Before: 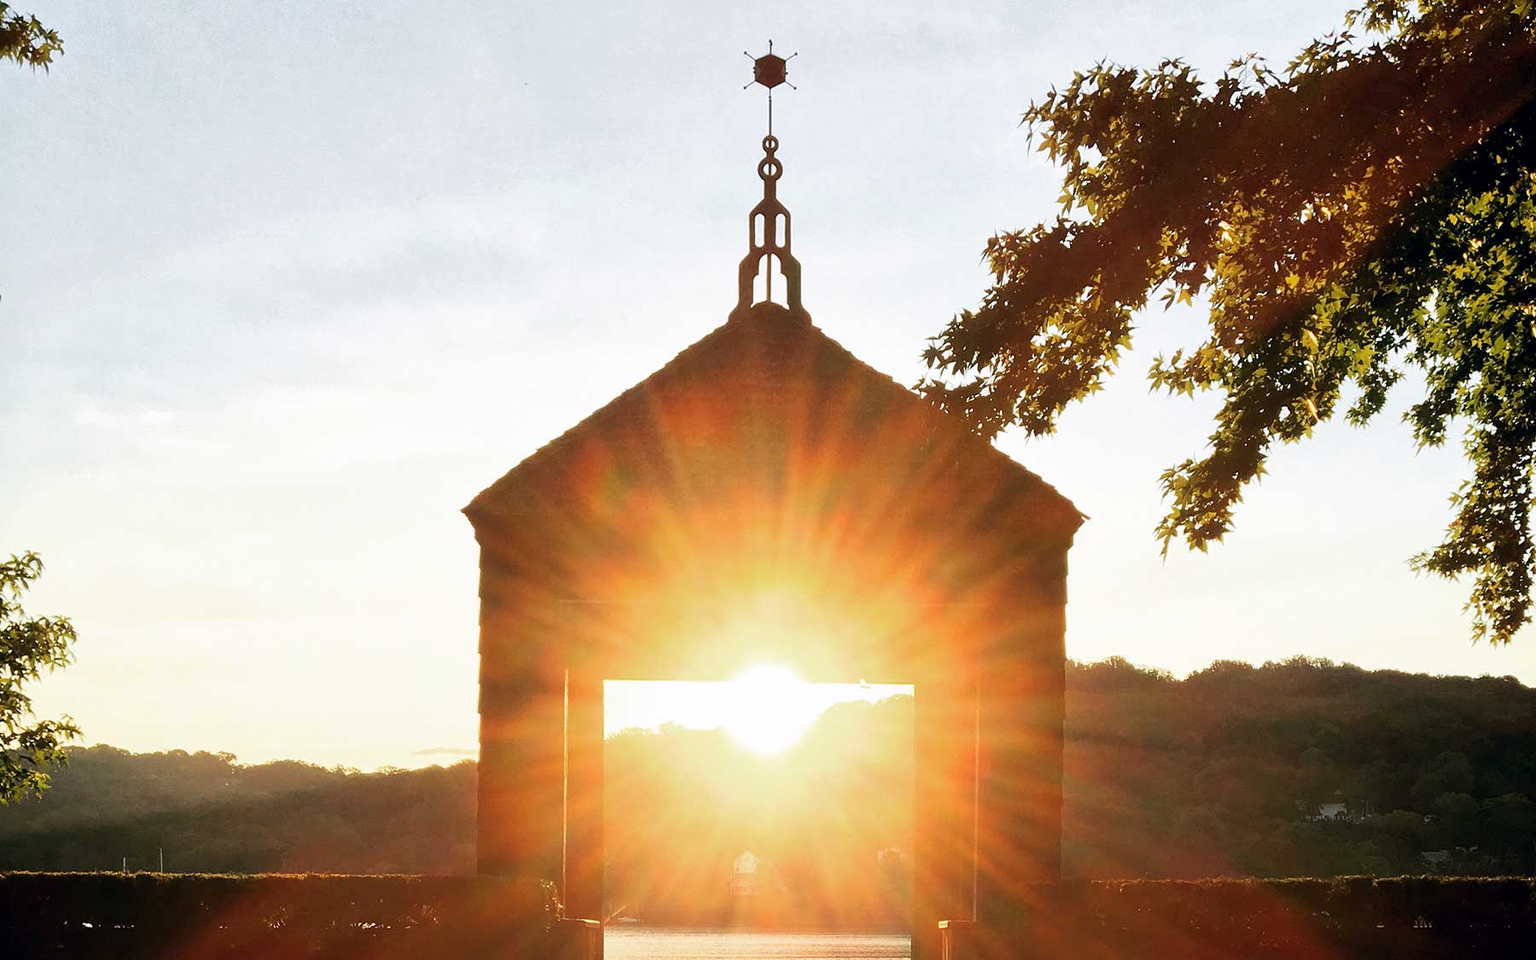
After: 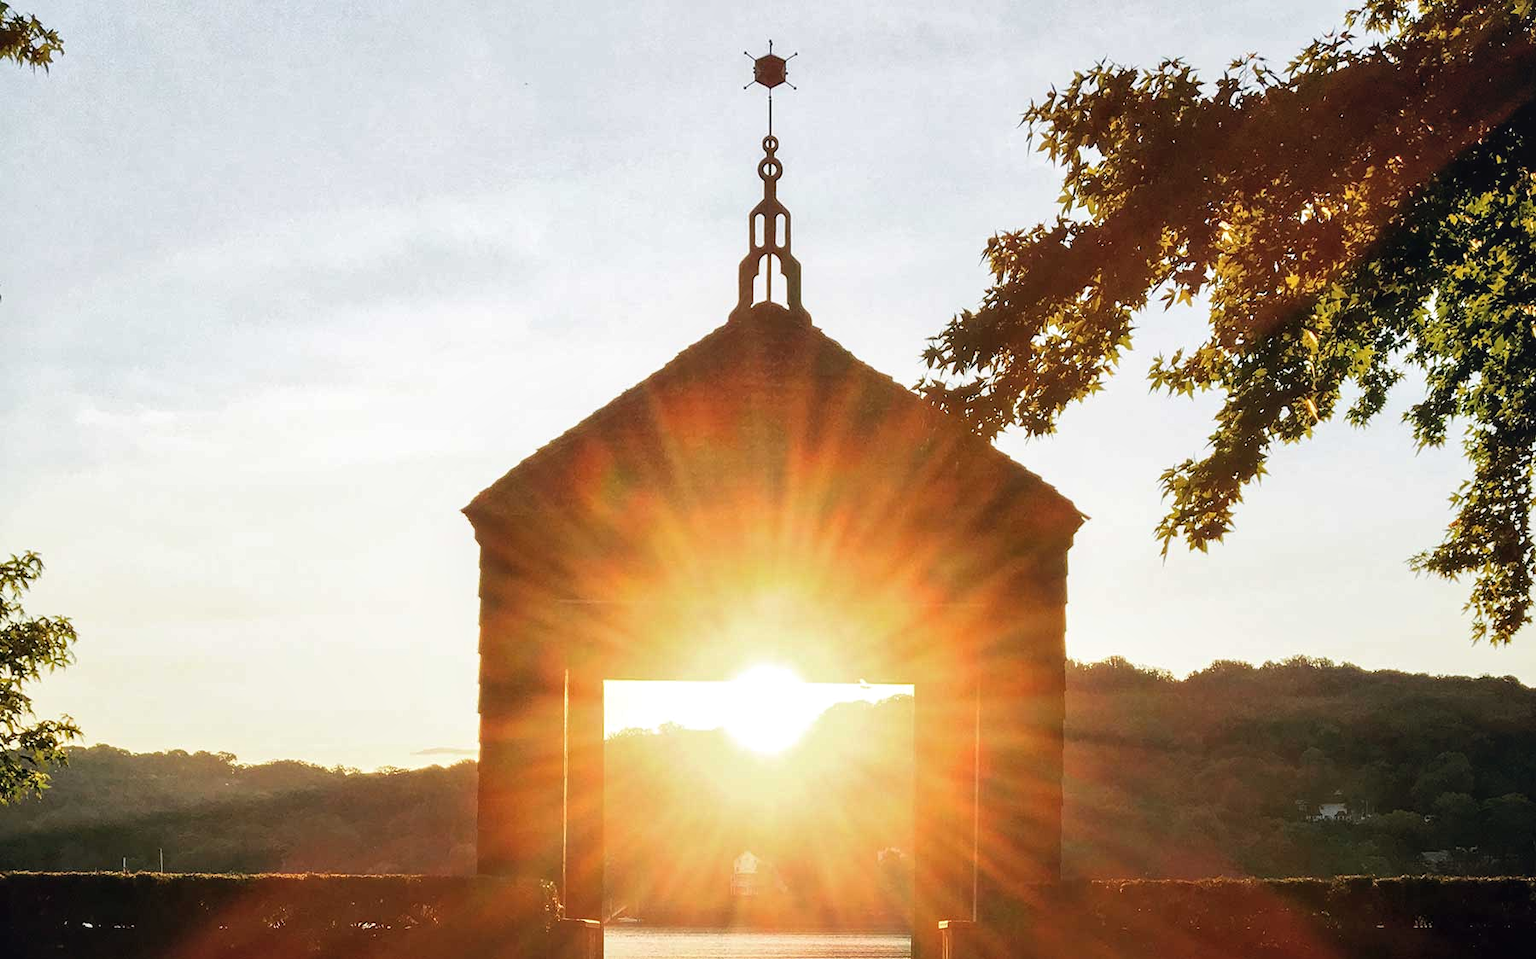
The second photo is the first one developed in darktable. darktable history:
local contrast: on, module defaults
crop: bottom 0.072%
